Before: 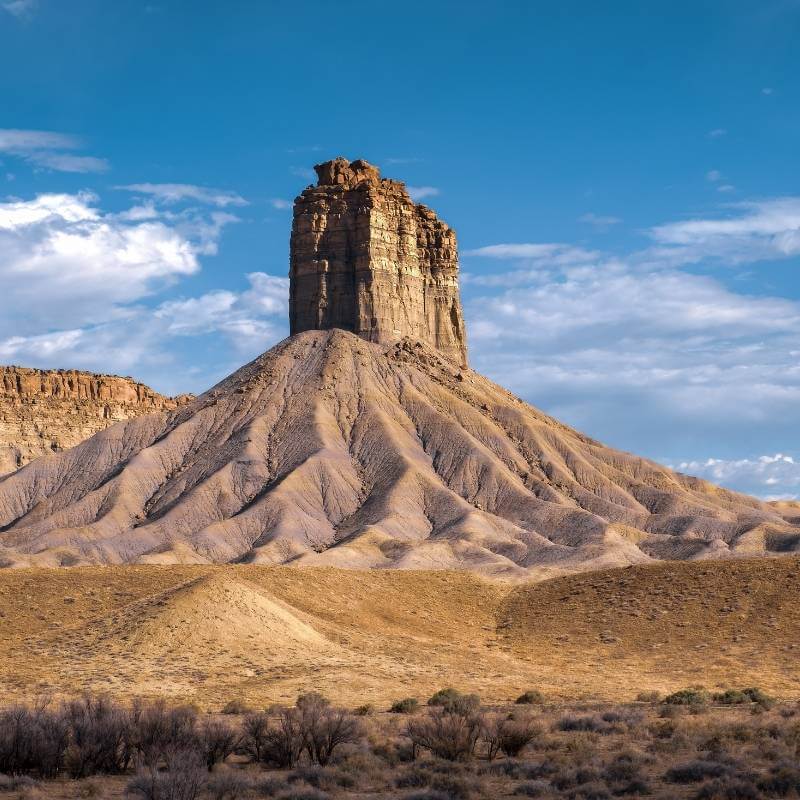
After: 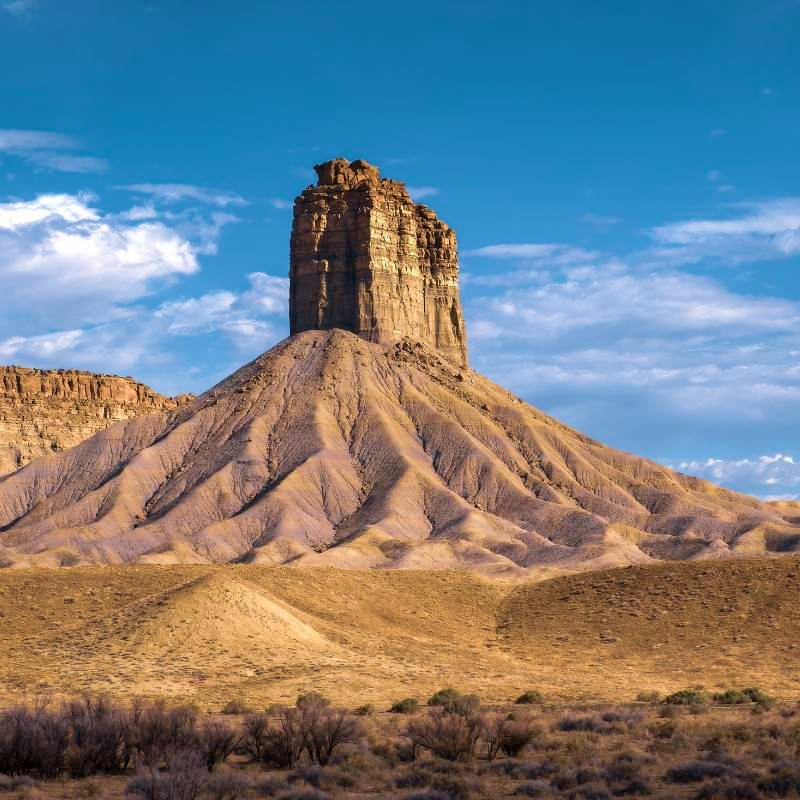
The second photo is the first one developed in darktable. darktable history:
velvia: strength 44.6%
